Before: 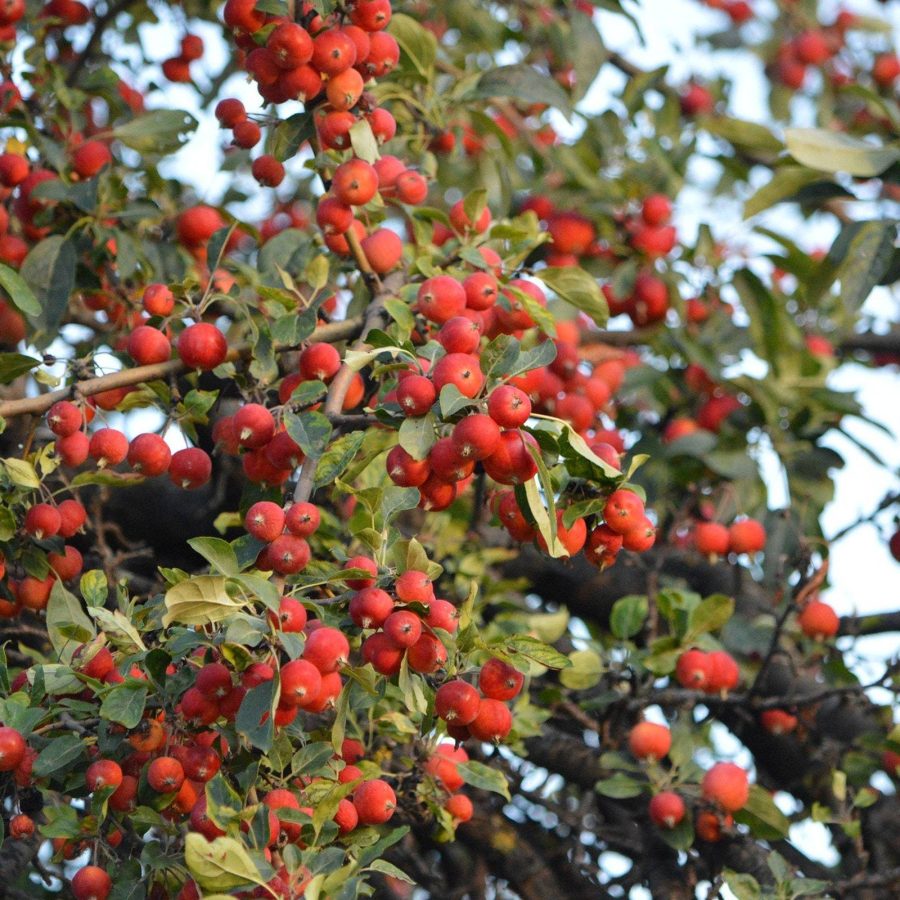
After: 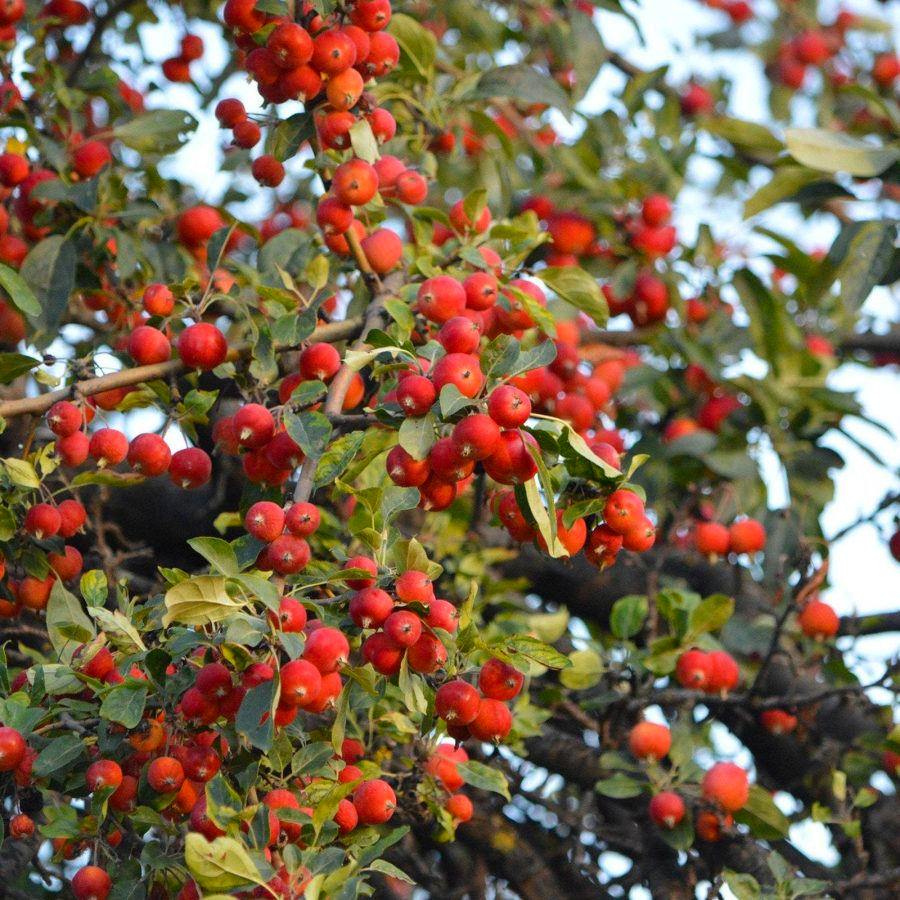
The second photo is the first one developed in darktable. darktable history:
color balance rgb: perceptual saturation grading › global saturation 15.145%
